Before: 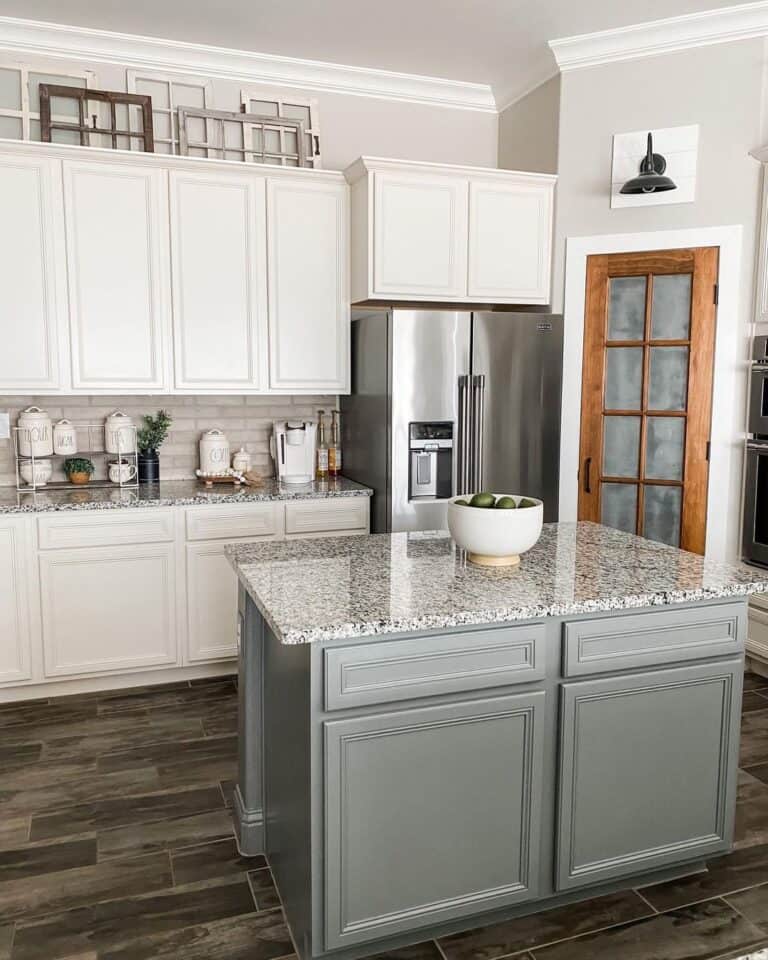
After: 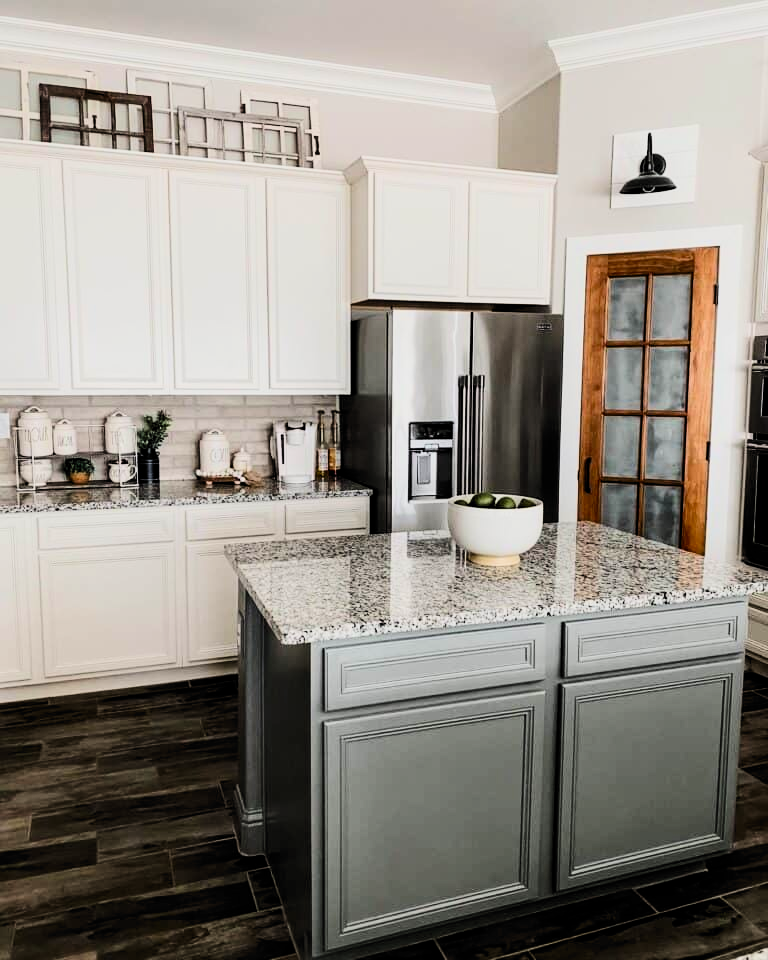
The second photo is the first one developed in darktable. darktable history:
contrast brightness saturation: contrast 0.207, brightness -0.11, saturation 0.206
filmic rgb: black relative exposure -5.01 EV, white relative exposure 3.98 EV, hardness 2.9, contrast 1.301, highlights saturation mix -30.01%, color science v6 (2022)
